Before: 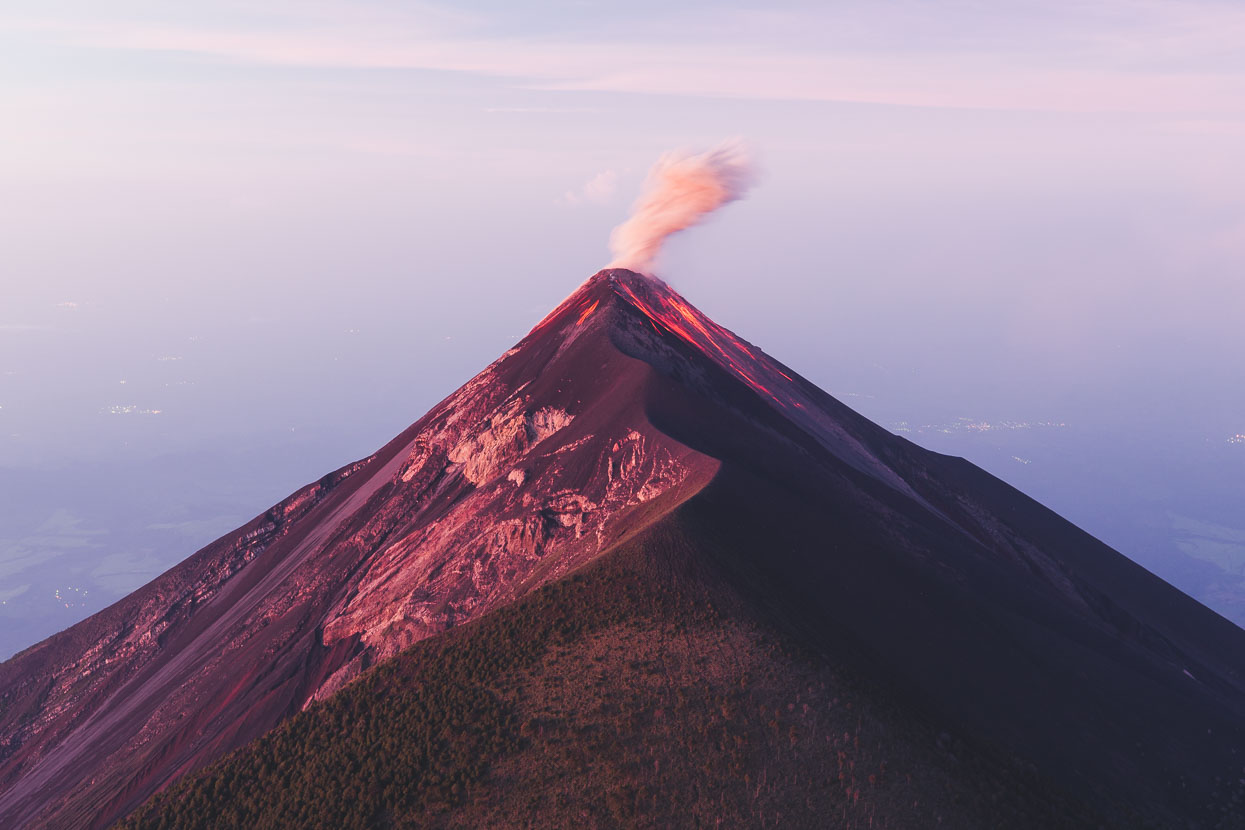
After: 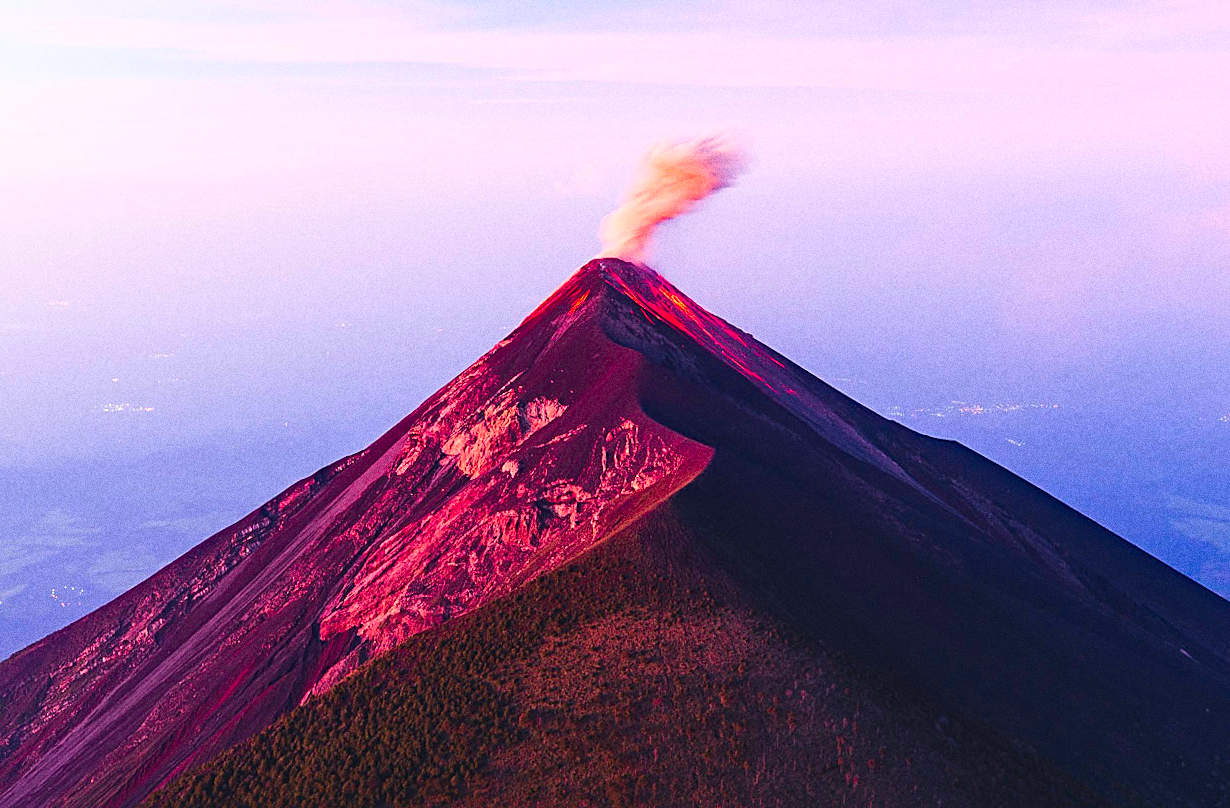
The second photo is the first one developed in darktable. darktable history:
exposure: exposure 0.236 EV, compensate highlight preservation false
grain: coarseness 0.09 ISO, strength 40%
local contrast: mode bilateral grid, contrast 20, coarseness 50, detail 130%, midtone range 0.2
rotate and perspective: rotation -1°, crop left 0.011, crop right 0.989, crop top 0.025, crop bottom 0.975
sharpen: on, module defaults
haze removal: strength 0.29, distance 0.25, compatibility mode true, adaptive false
color balance rgb: perceptual saturation grading › global saturation 25%, global vibrance 20%
contrast brightness saturation: contrast 0.16, saturation 0.32
